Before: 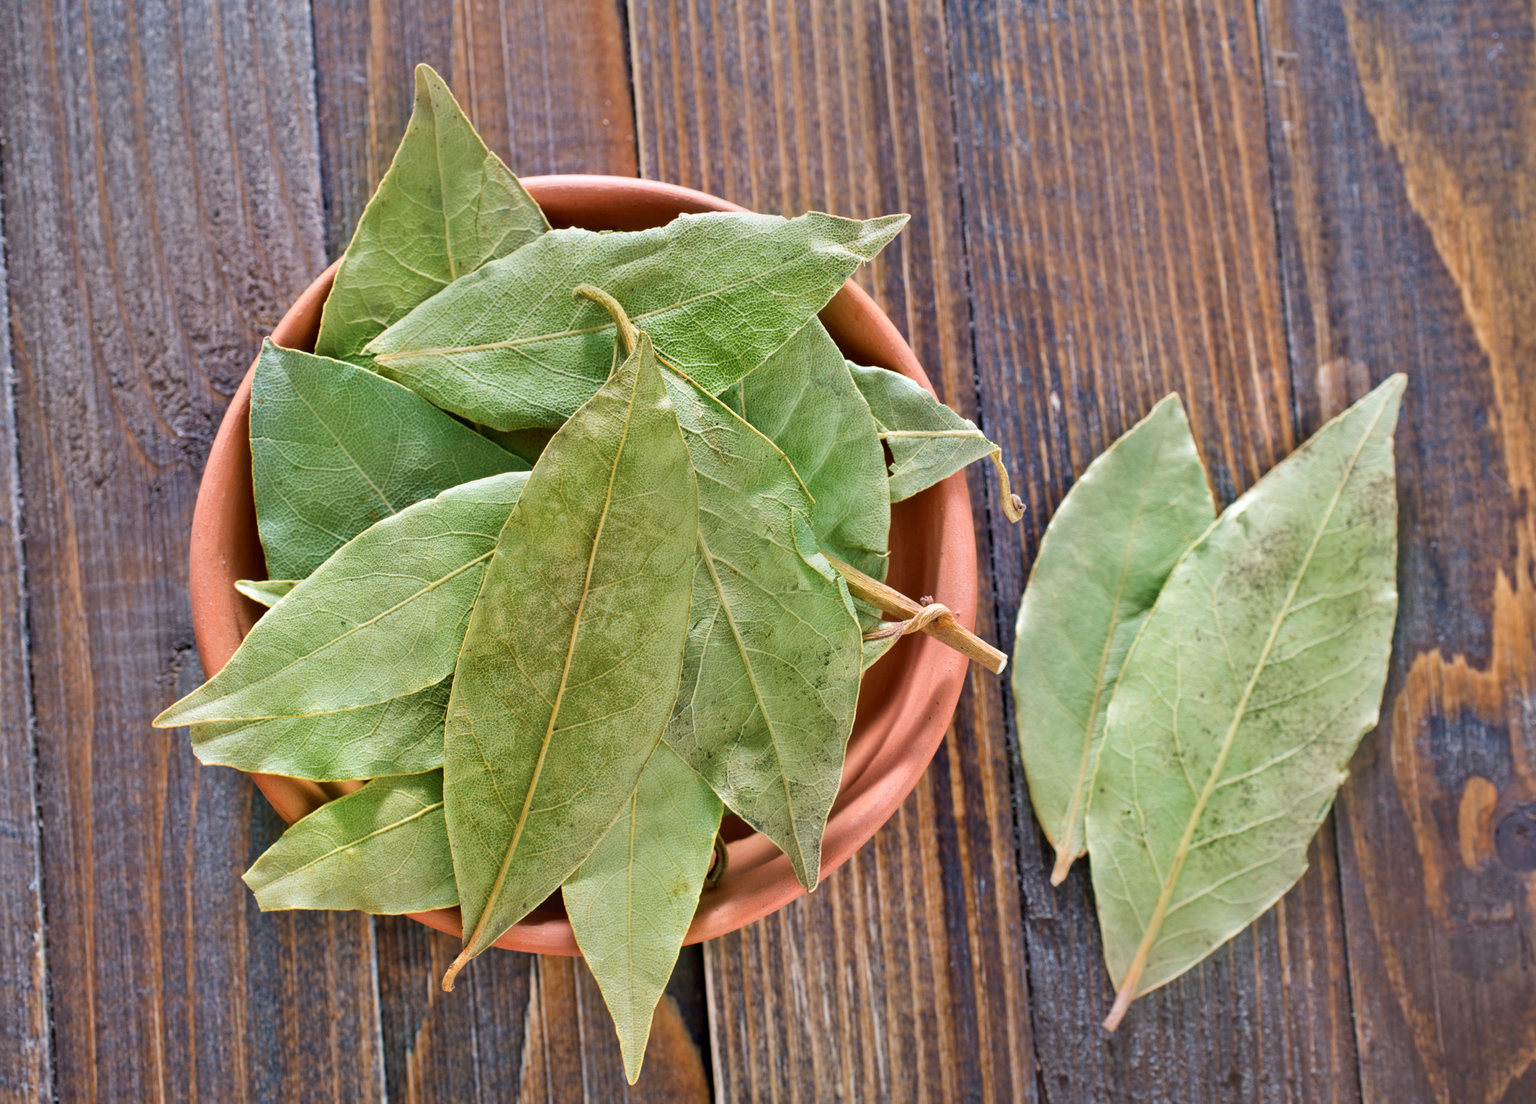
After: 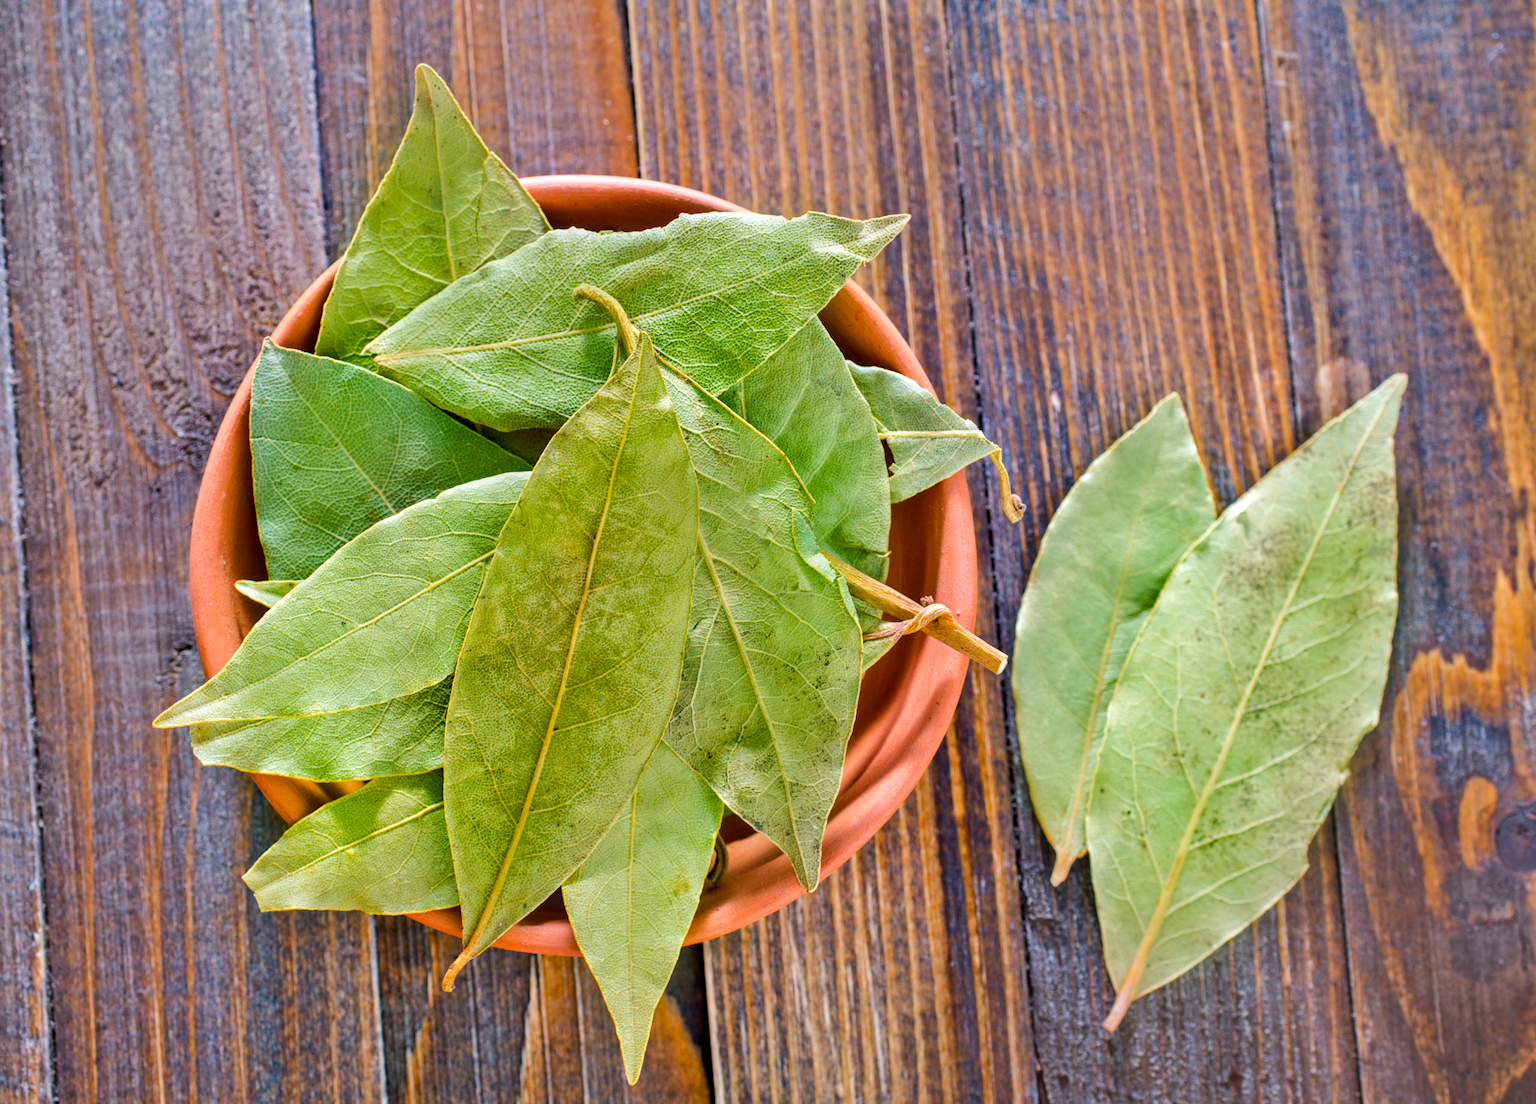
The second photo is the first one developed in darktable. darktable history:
local contrast: on, module defaults
color balance rgb: perceptual saturation grading › global saturation 25%, perceptual brilliance grading › mid-tones 10%, perceptual brilliance grading › shadows 15%, global vibrance 20%
